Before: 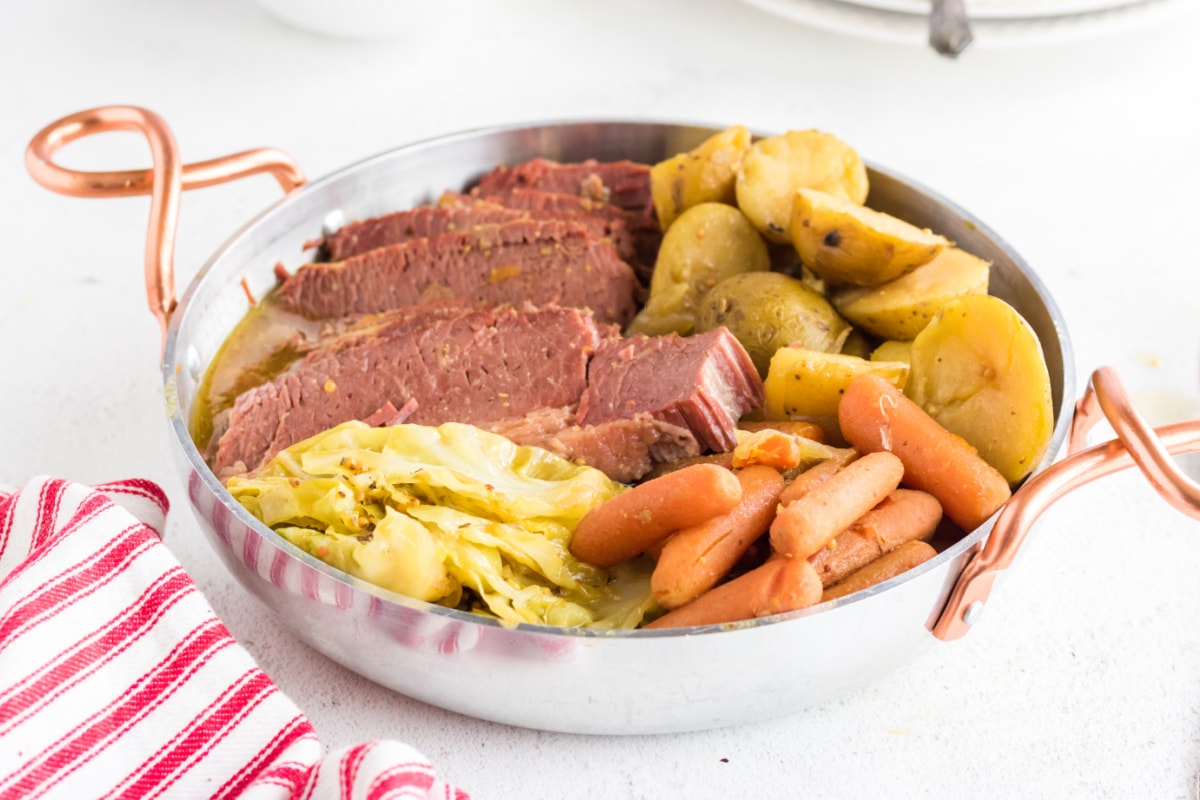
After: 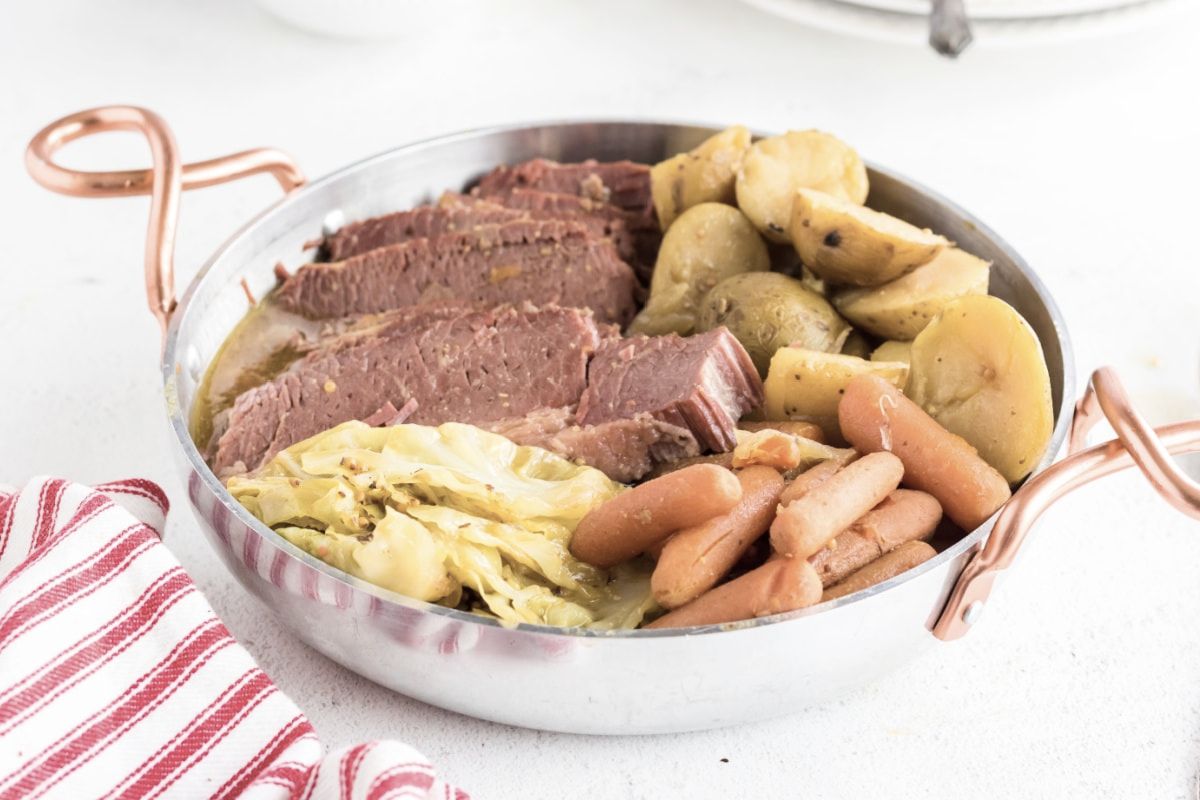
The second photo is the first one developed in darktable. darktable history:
contrast brightness saturation: contrast 0.103, saturation -0.379
